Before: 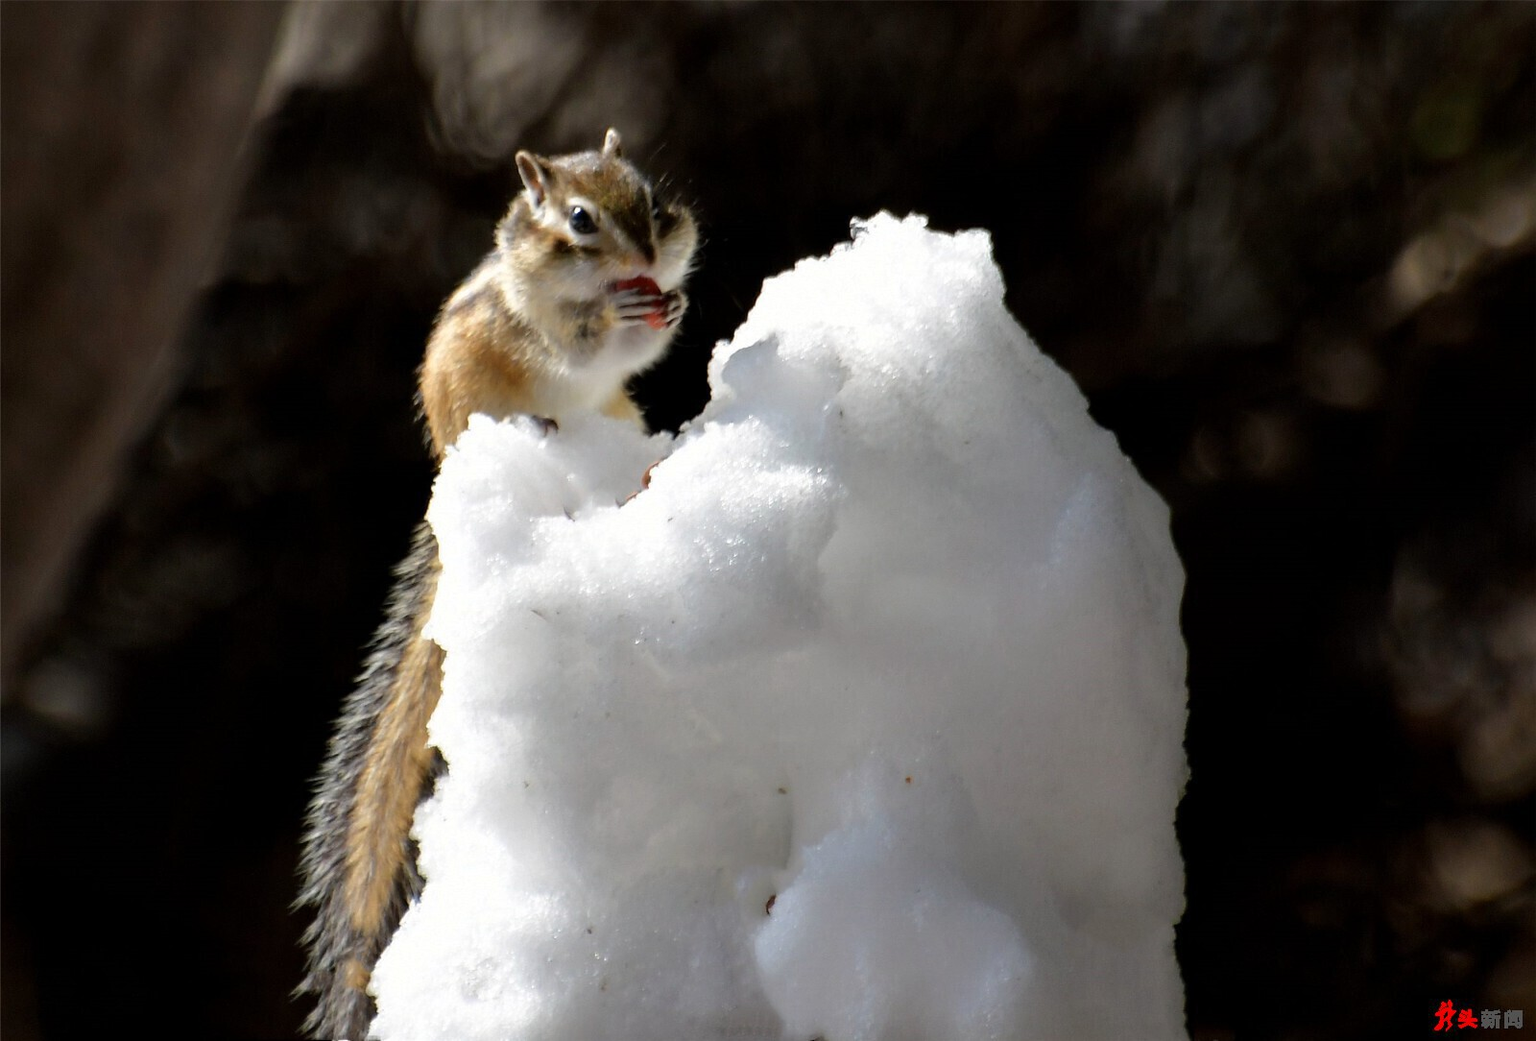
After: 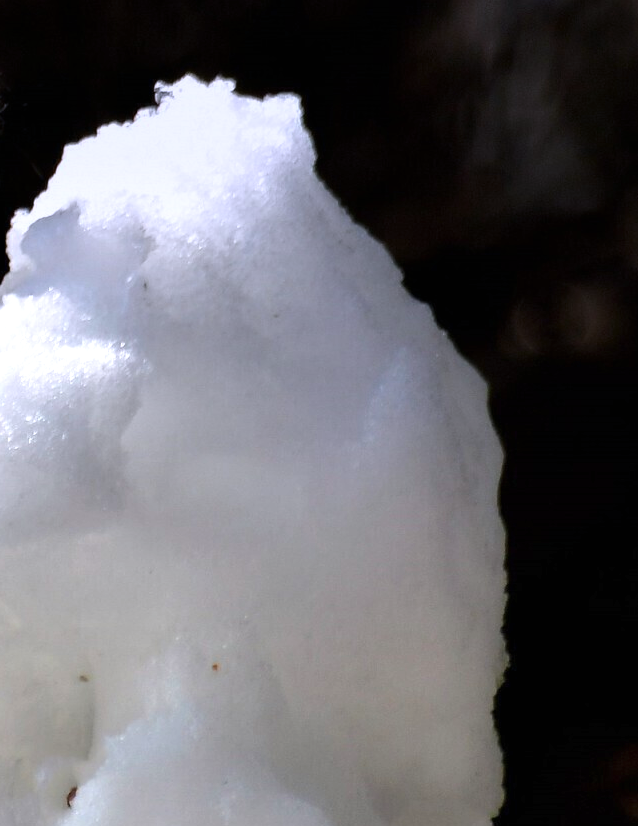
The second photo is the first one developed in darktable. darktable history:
crop: left 45.721%, top 13.393%, right 14.118%, bottom 10.01%
graduated density: hue 238.83°, saturation 50%
exposure: black level correction 0, exposure 1 EV, compensate exposure bias true, compensate highlight preservation false
